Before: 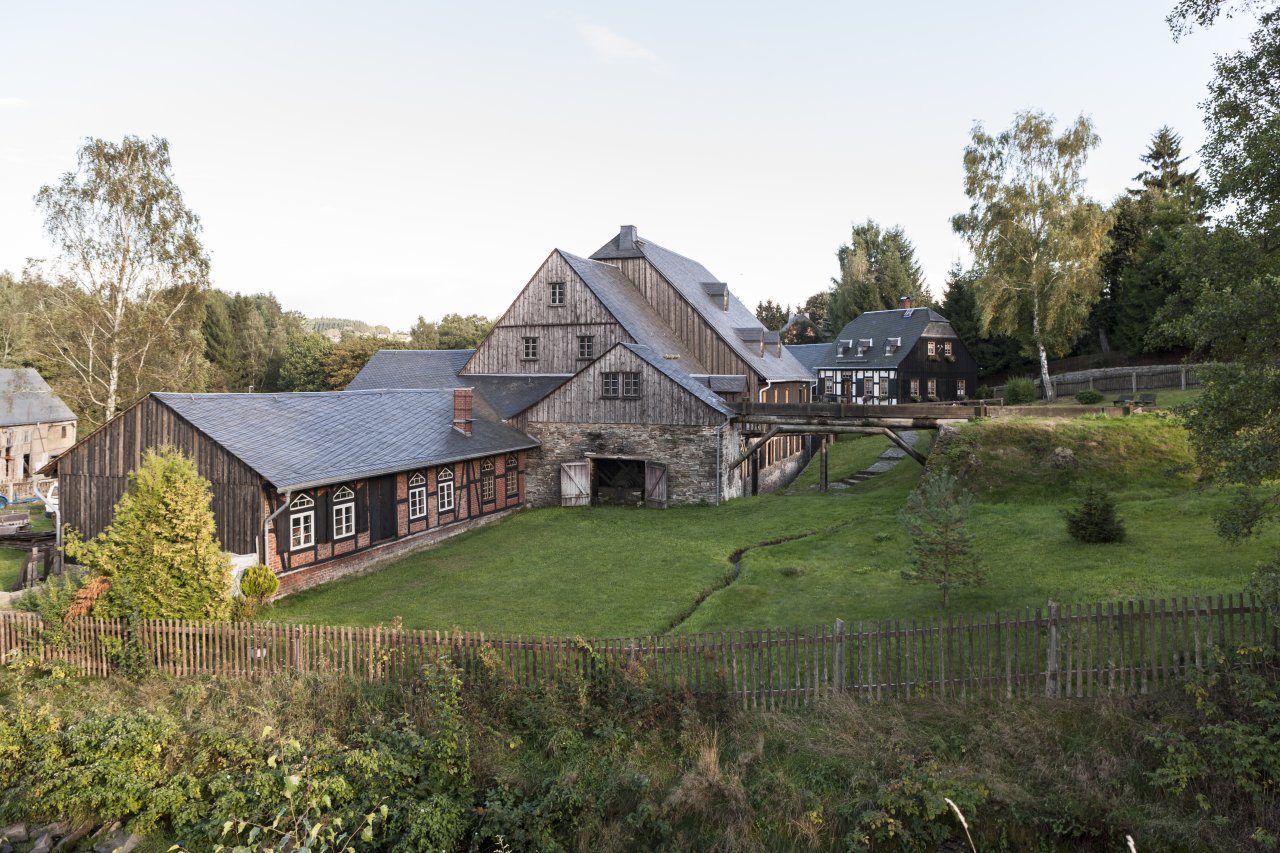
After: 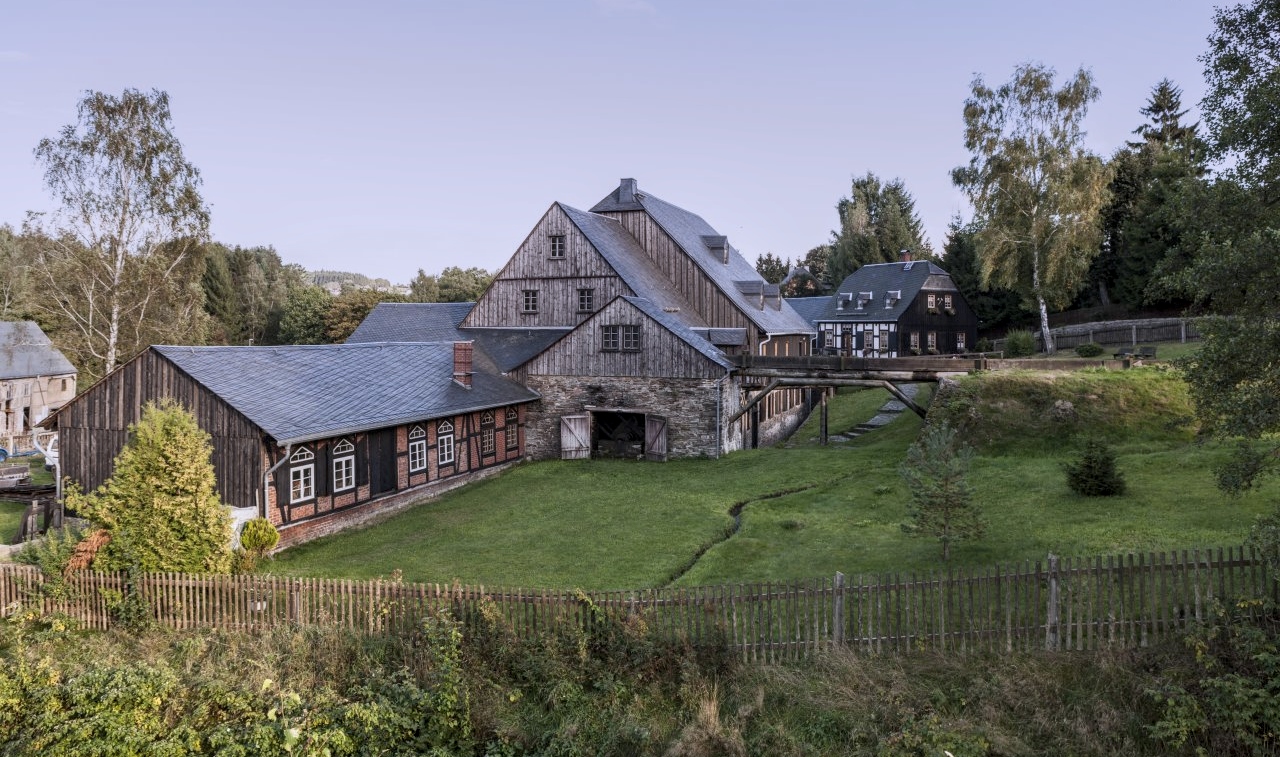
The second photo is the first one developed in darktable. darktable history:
tone equalizer: on, module defaults
local contrast: on, module defaults
graduated density: hue 238.83°, saturation 50%
crop and rotate: top 5.609%, bottom 5.609%
